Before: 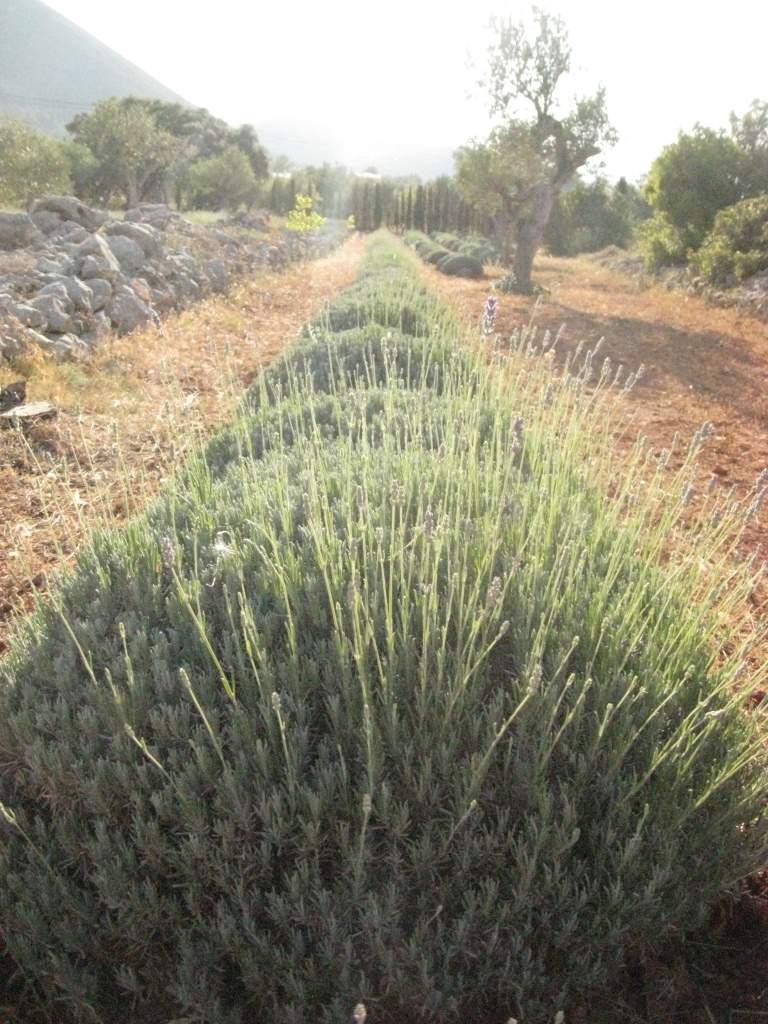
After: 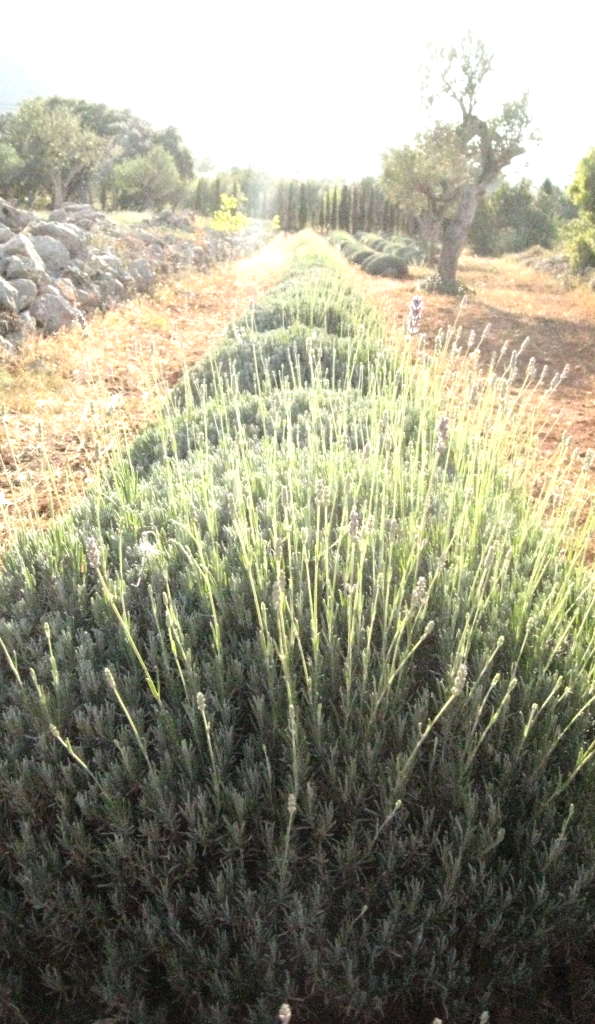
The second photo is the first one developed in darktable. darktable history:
tone equalizer: -8 EV -0.722 EV, -7 EV -0.722 EV, -6 EV -0.609 EV, -5 EV -0.38 EV, -3 EV 0.371 EV, -2 EV 0.6 EV, -1 EV 0.697 EV, +0 EV 0.734 EV, edges refinement/feathering 500, mask exposure compensation -1.57 EV, preserve details no
crop: left 9.872%, right 12.561%
